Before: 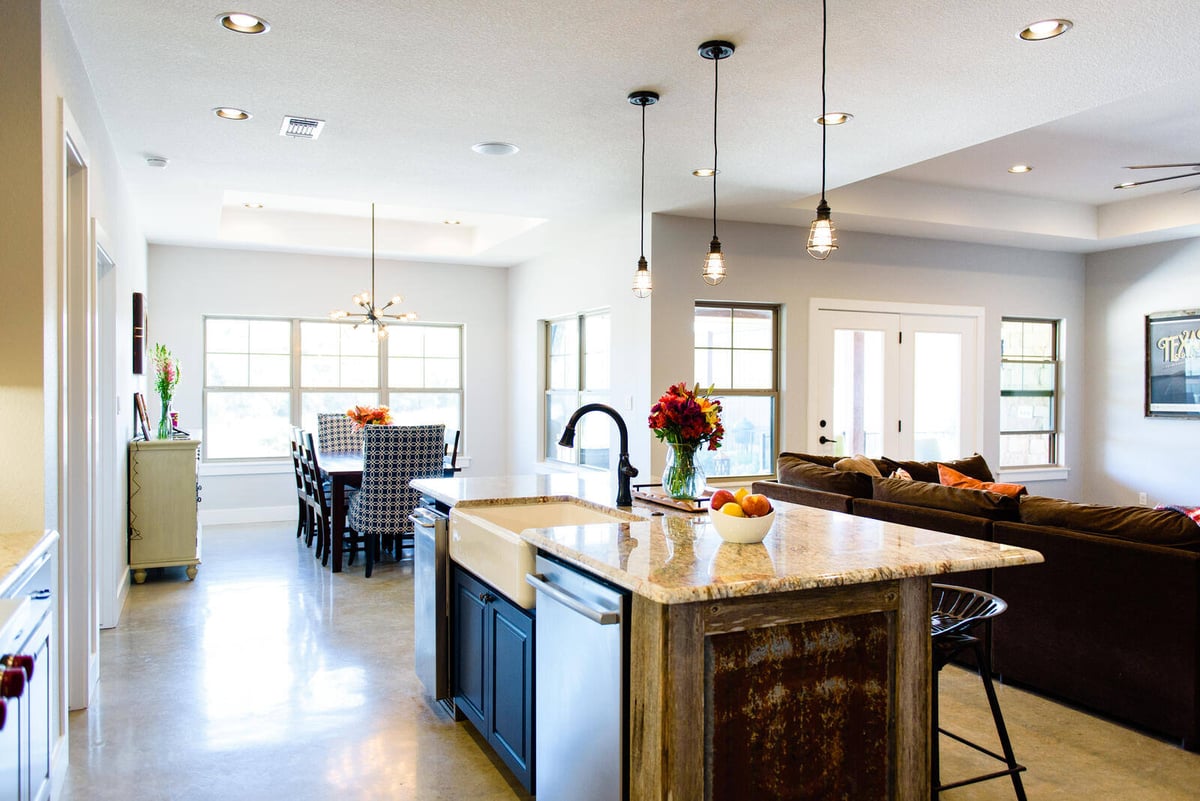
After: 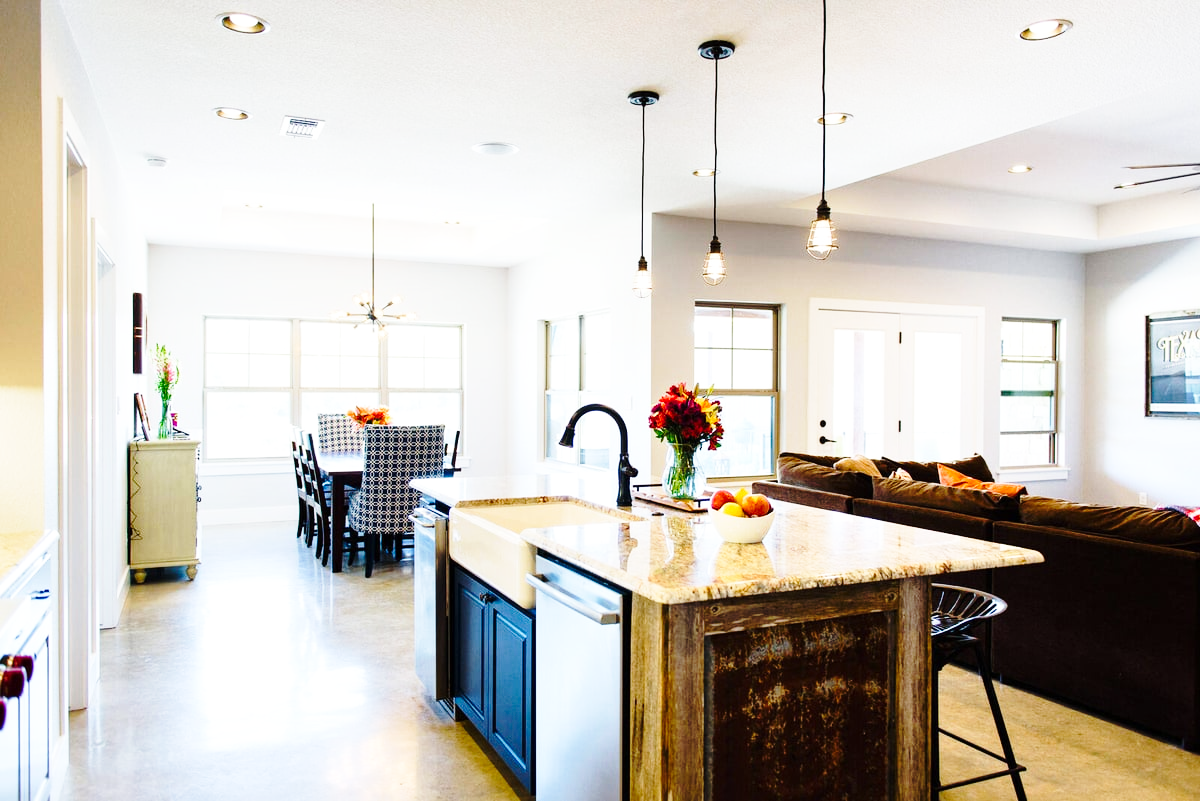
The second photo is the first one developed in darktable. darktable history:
base curve: curves: ch0 [(0, 0) (0.036, 0.037) (0.121, 0.228) (0.46, 0.76) (0.859, 0.983) (1, 1)], preserve colors none
